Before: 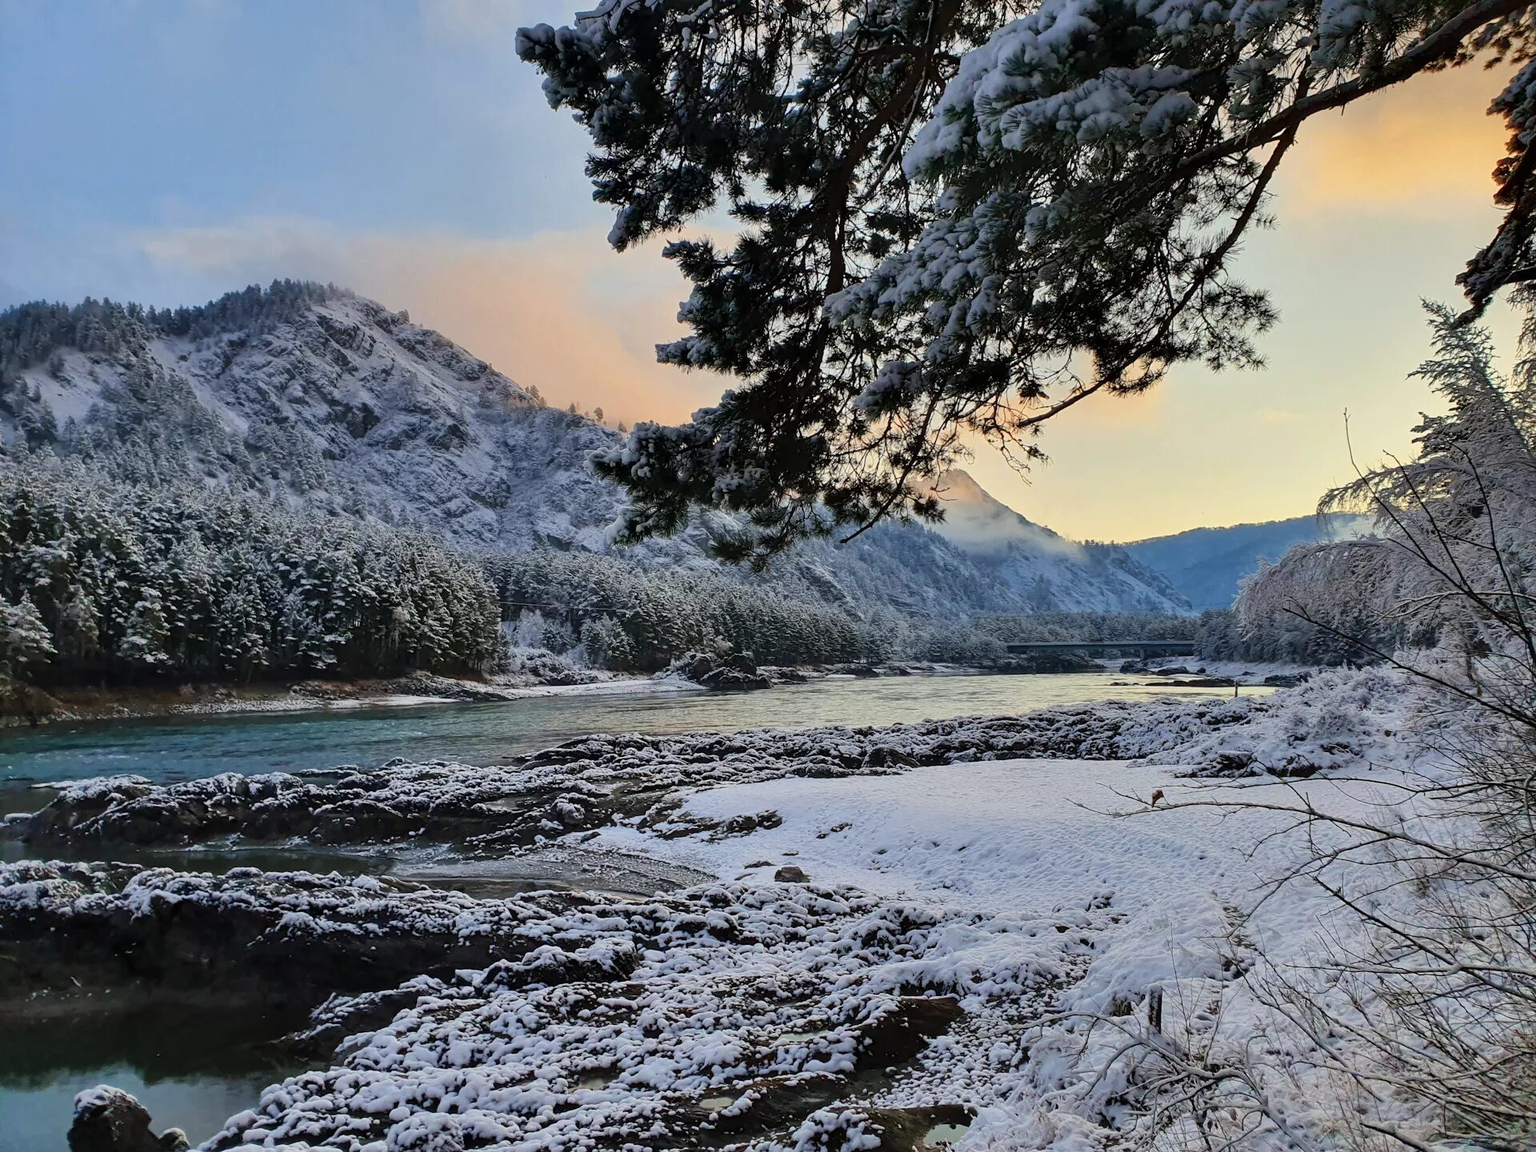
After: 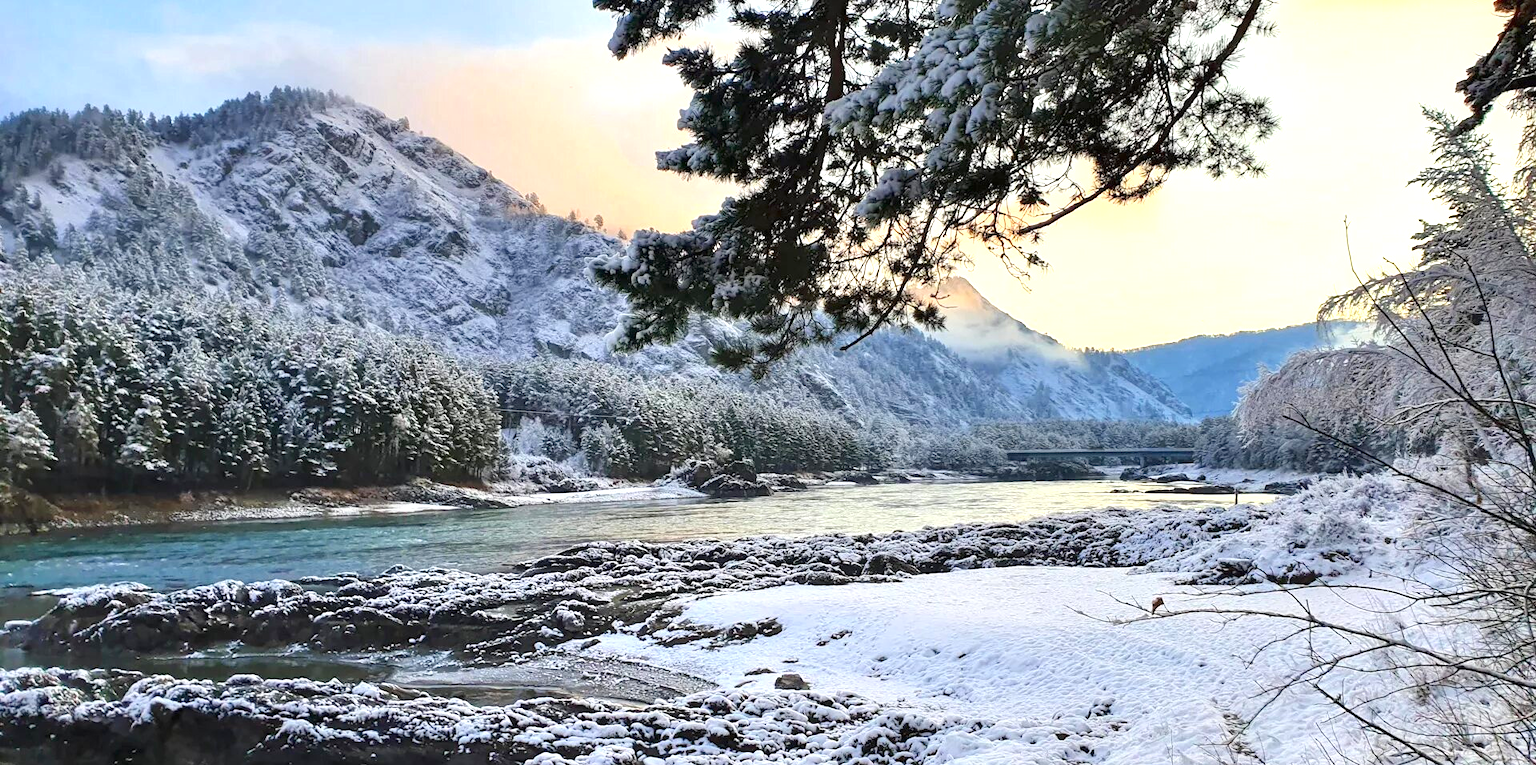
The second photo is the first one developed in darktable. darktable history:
color balance rgb: perceptual saturation grading › global saturation 10.55%, perceptual brilliance grading › global brilliance 2.811%, perceptual brilliance grading › highlights -3.014%, perceptual brilliance grading › shadows 2.687%, global vibrance -17.821%, contrast -6.353%
crop: top 16.77%, bottom 16.707%
exposure: black level correction 0, exposure 1.104 EV, compensate highlight preservation false
